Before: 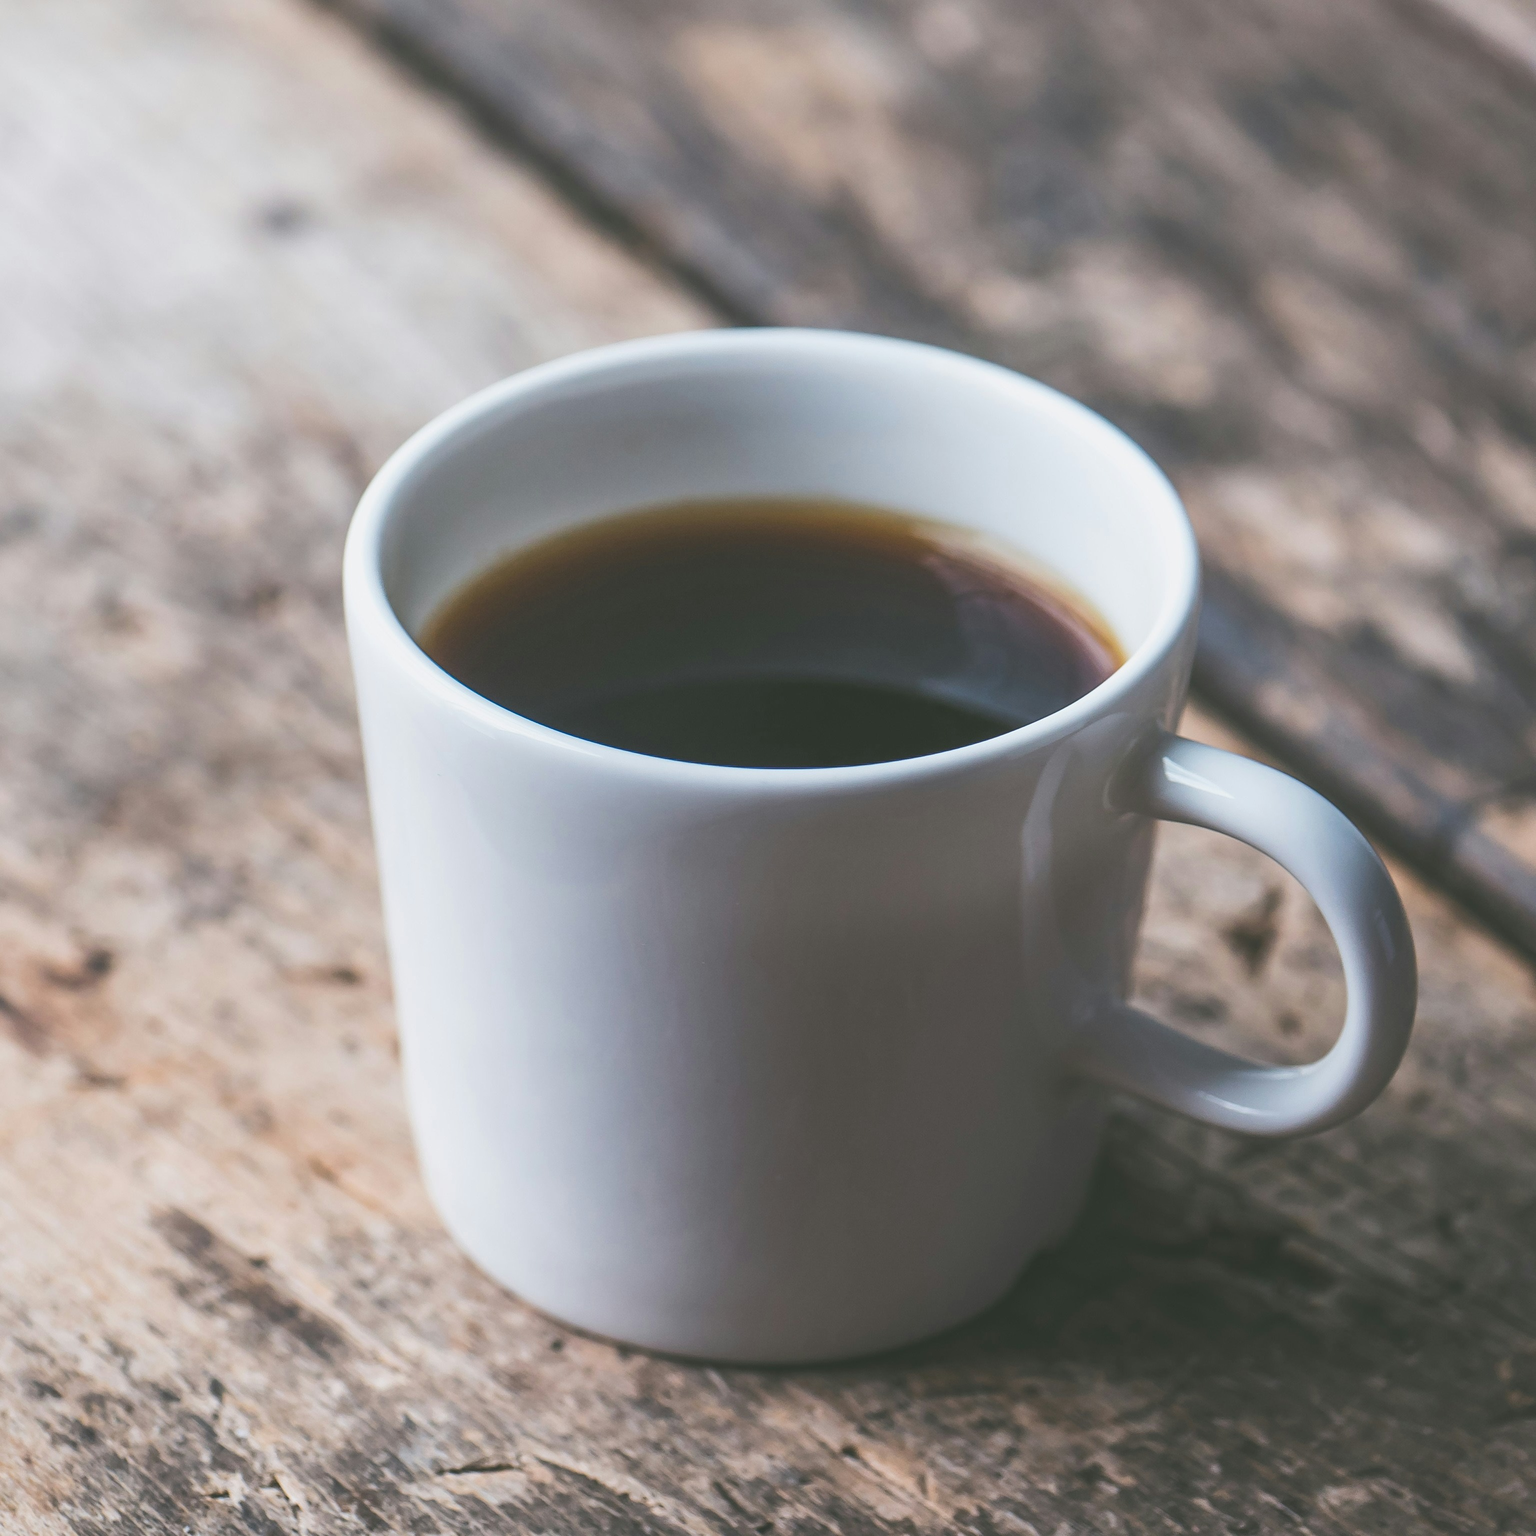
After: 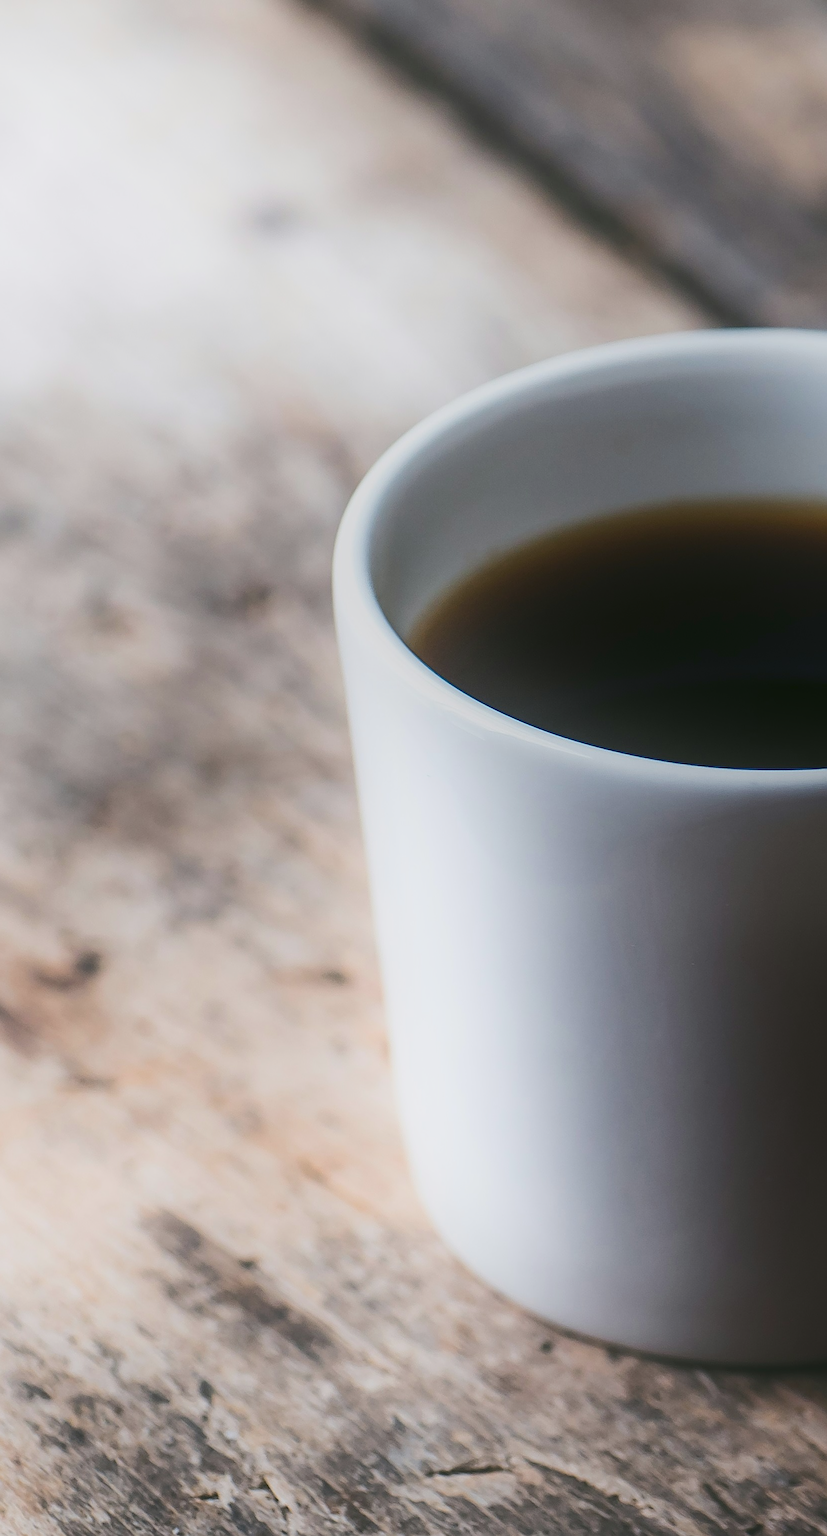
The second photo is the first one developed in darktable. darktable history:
shadows and highlights: shadows -89.85, highlights 89.05, soften with gaussian
crop: left 0.73%, right 45.4%, bottom 0.08%
sharpen: on, module defaults
exposure: exposure -0.462 EV, compensate highlight preservation false
